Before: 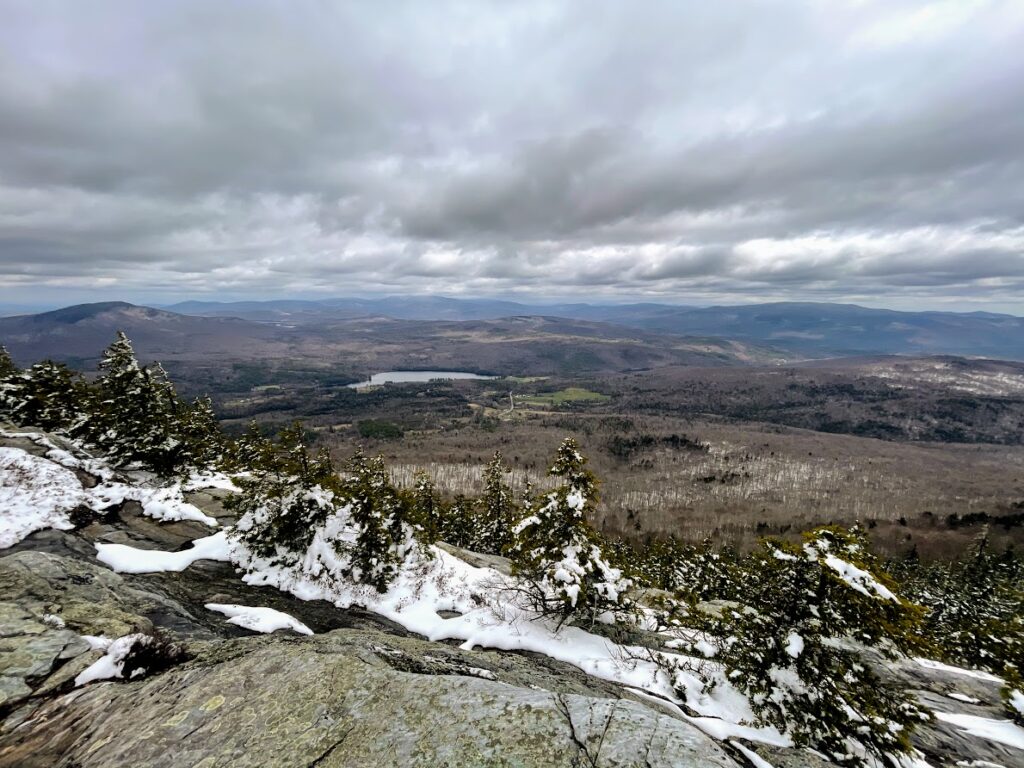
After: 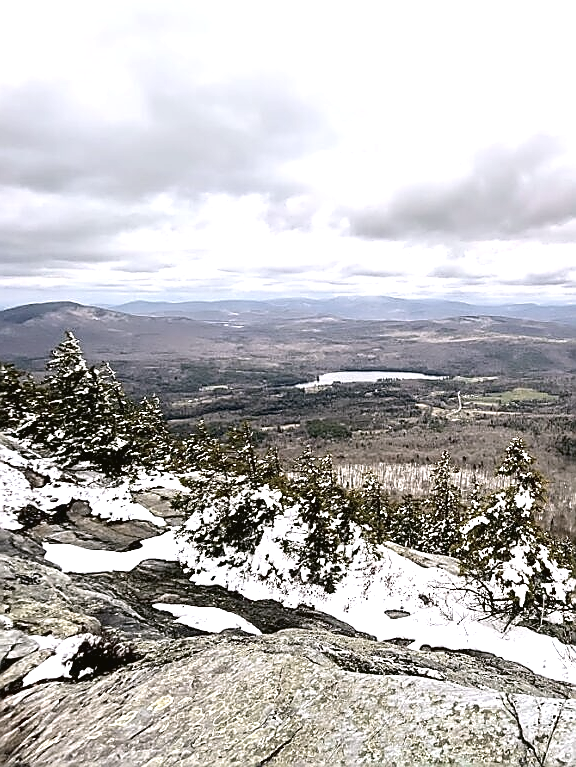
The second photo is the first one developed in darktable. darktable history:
crop: left 5.114%, right 38.589%
sharpen: radius 1.4, amount 1.25, threshold 0.7
contrast brightness saturation: contrast -0.05, saturation -0.41
exposure: black level correction 0.001, exposure 1.116 EV, compensate highlight preservation false
color correction: highlights a* 3.12, highlights b* -1.55, shadows a* -0.101, shadows b* 2.52, saturation 0.98
